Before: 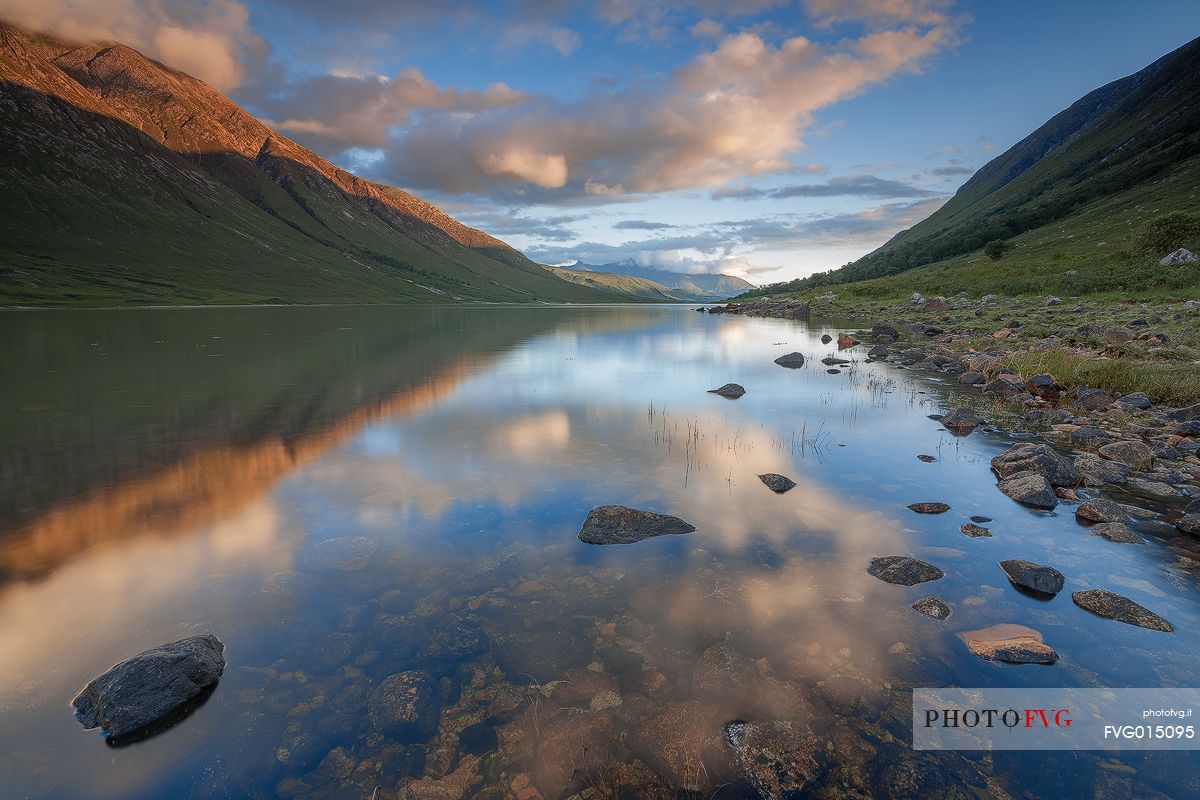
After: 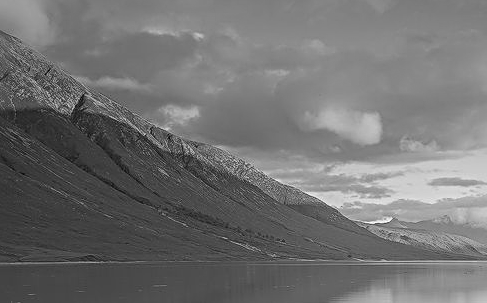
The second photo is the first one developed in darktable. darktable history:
lowpass: radius 0.1, contrast 0.85, saturation 1.1, unbound 0
monochrome: a 16.01, b -2.65, highlights 0.52
crop: left 15.452%, top 5.459%, right 43.956%, bottom 56.62%
bloom: on, module defaults
sharpen: radius 4
exposure: black level correction 0.001, compensate highlight preservation false
